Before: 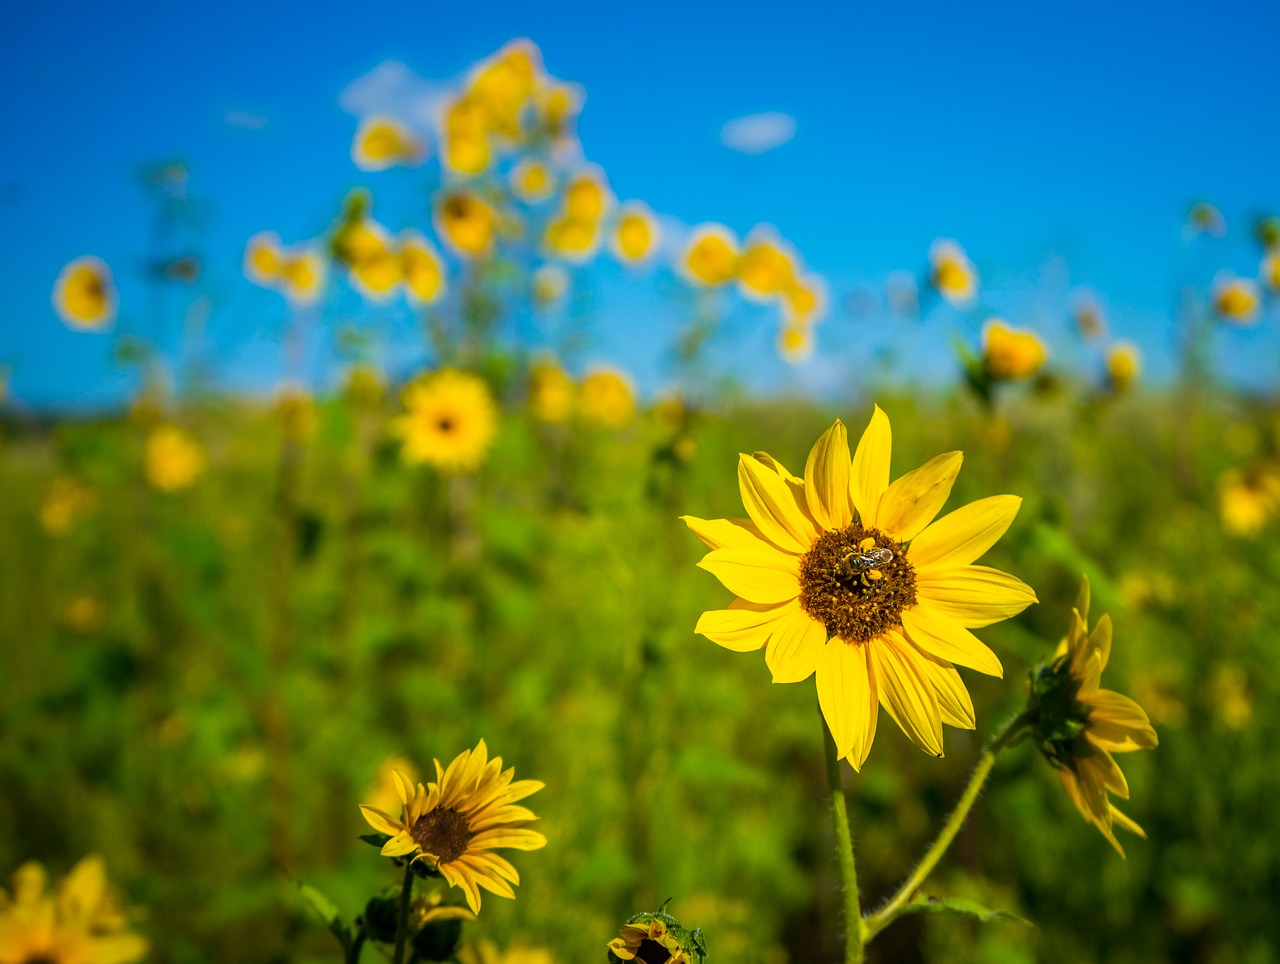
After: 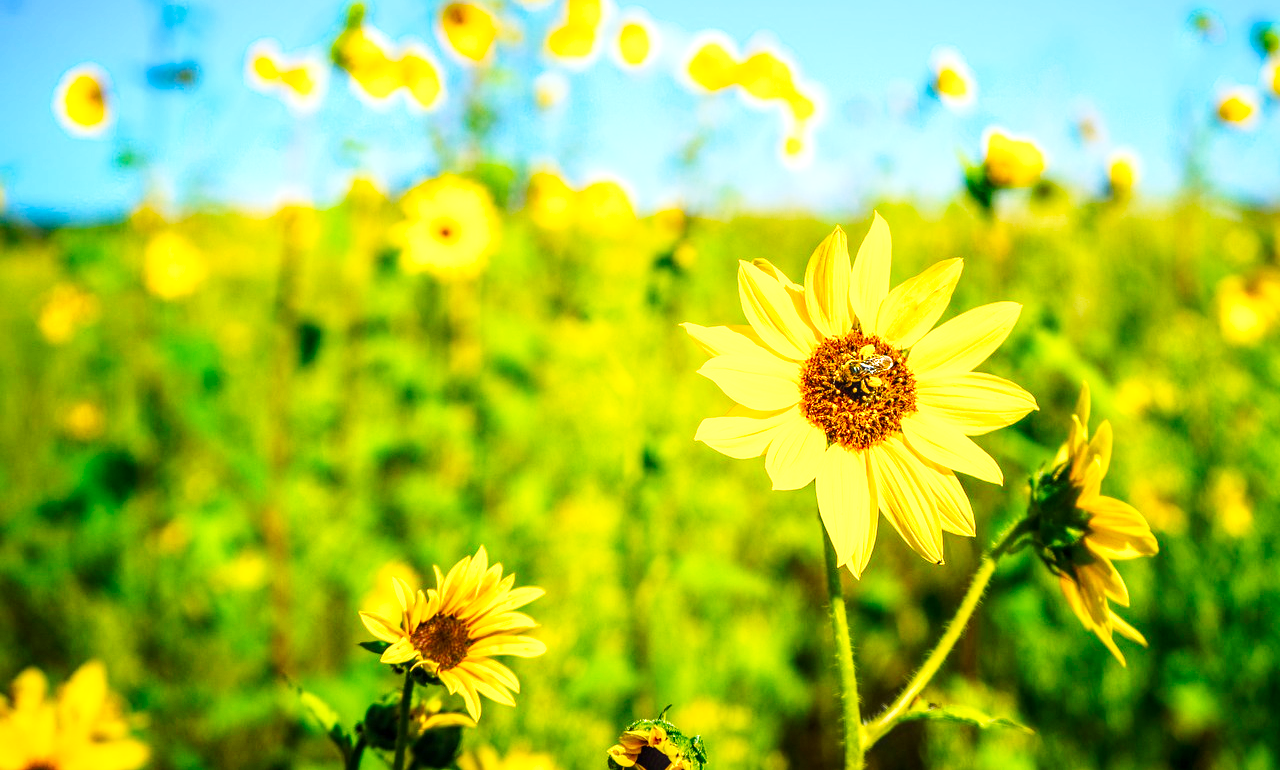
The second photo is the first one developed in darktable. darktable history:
color correction: highlights b* -0.038, saturation 1.27
local contrast: detail 130%
crop and rotate: top 20.105%
tone curve: curves: ch0 [(0, 0.008) (0.107, 0.083) (0.283, 0.287) (0.429, 0.51) (0.607, 0.739) (0.789, 0.893) (0.998, 0.978)]; ch1 [(0, 0) (0.323, 0.339) (0.438, 0.427) (0.478, 0.484) (0.502, 0.502) (0.527, 0.525) (0.571, 0.579) (0.608, 0.629) (0.669, 0.704) (0.859, 0.899) (1, 1)]; ch2 [(0, 0) (0.33, 0.347) (0.421, 0.456) (0.473, 0.498) (0.502, 0.504) (0.522, 0.524) (0.549, 0.567) (0.593, 0.626) (0.676, 0.724) (1, 1)], preserve colors none
exposure: black level correction 0, exposure 1.178 EV, compensate exposure bias true, compensate highlight preservation false
